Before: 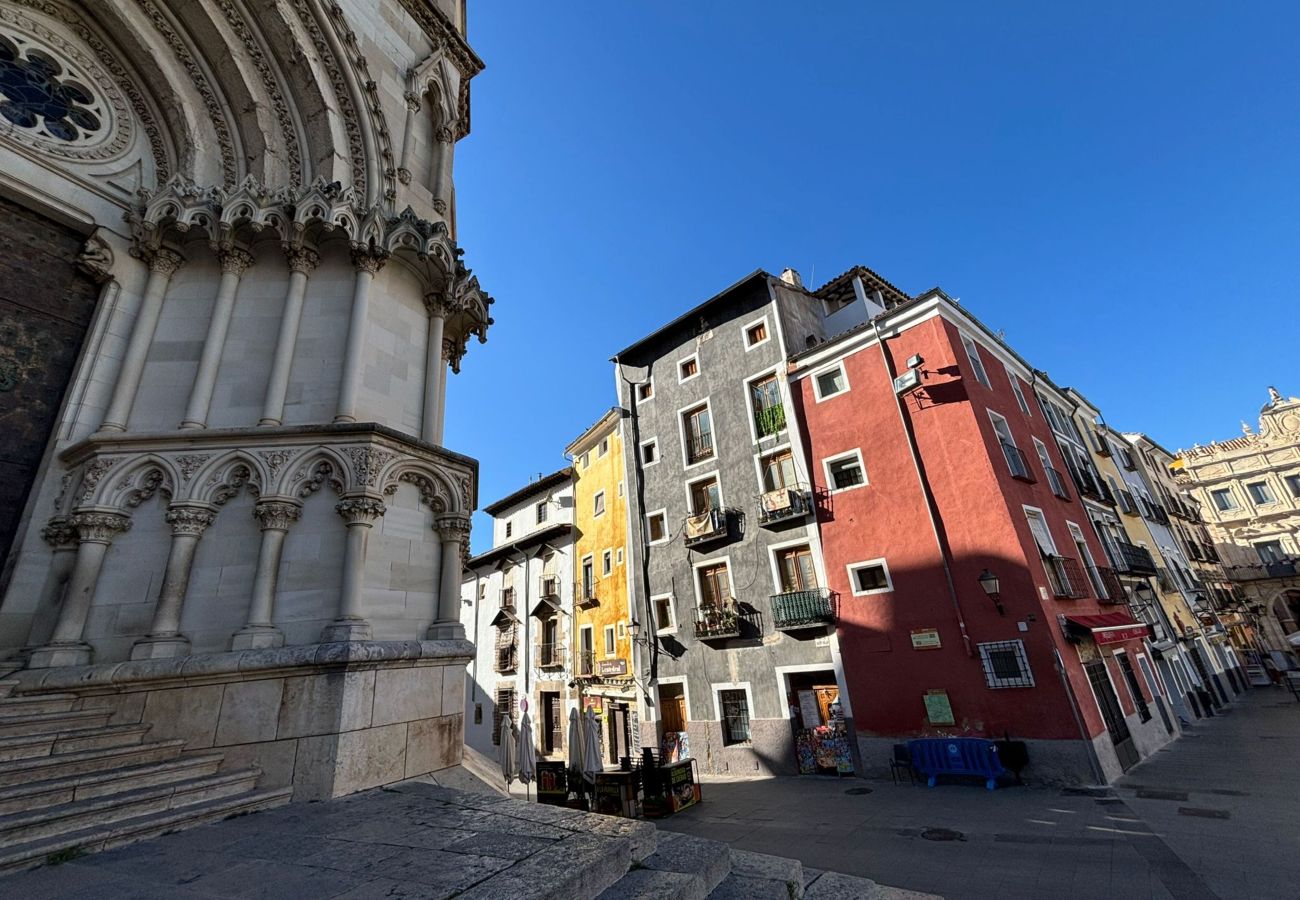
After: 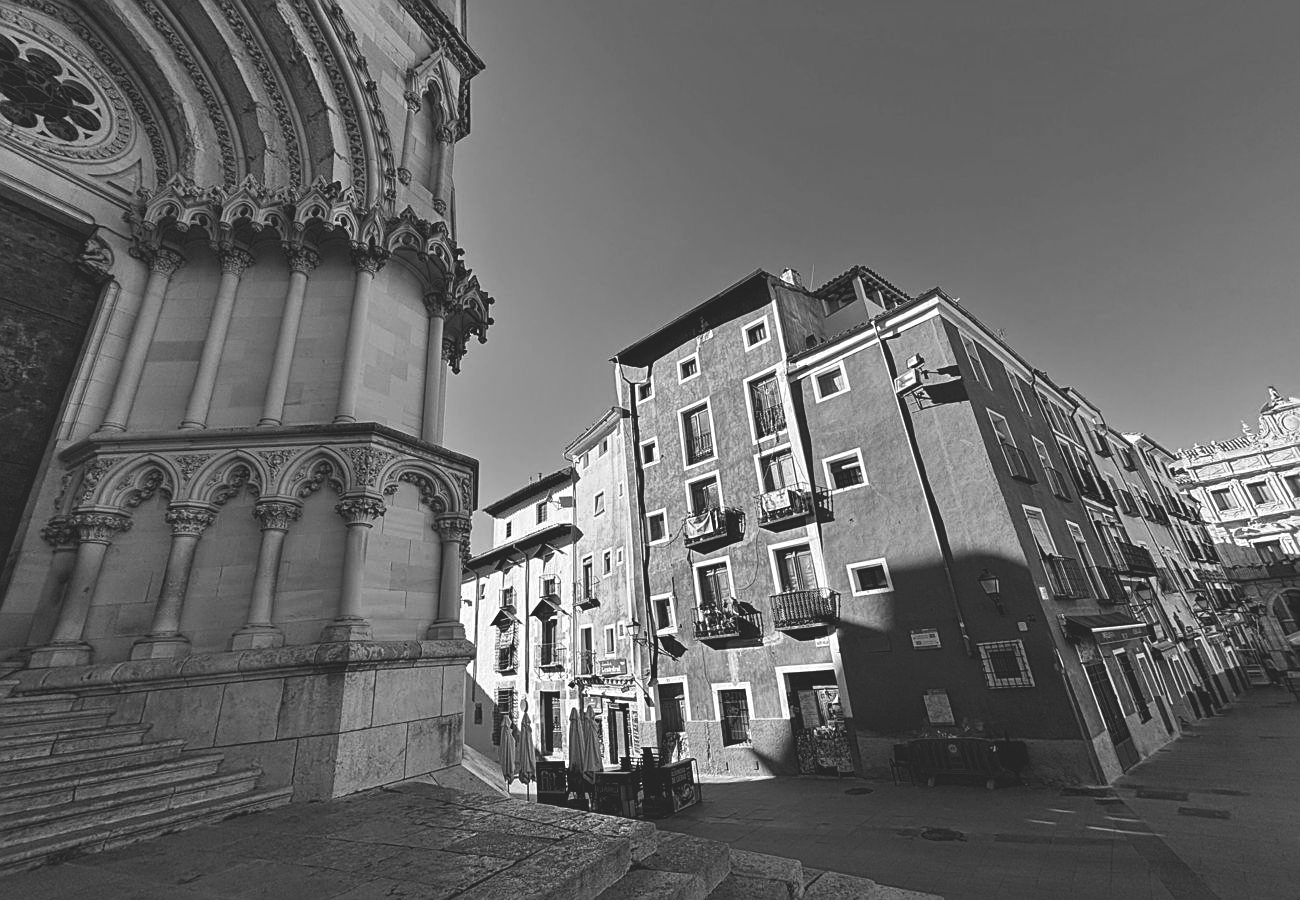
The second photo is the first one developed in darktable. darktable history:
color balance rgb: shadows lift › chroma 2%, shadows lift › hue 247.2°, power › chroma 0.3%, power › hue 25.2°, highlights gain › chroma 3%, highlights gain › hue 60°, global offset › luminance 2%, perceptual saturation grading › global saturation 20%, perceptual saturation grading › highlights -20%, perceptual saturation grading › shadows 30%
sharpen: on, module defaults
monochrome: a 16.06, b 15.48, size 1
